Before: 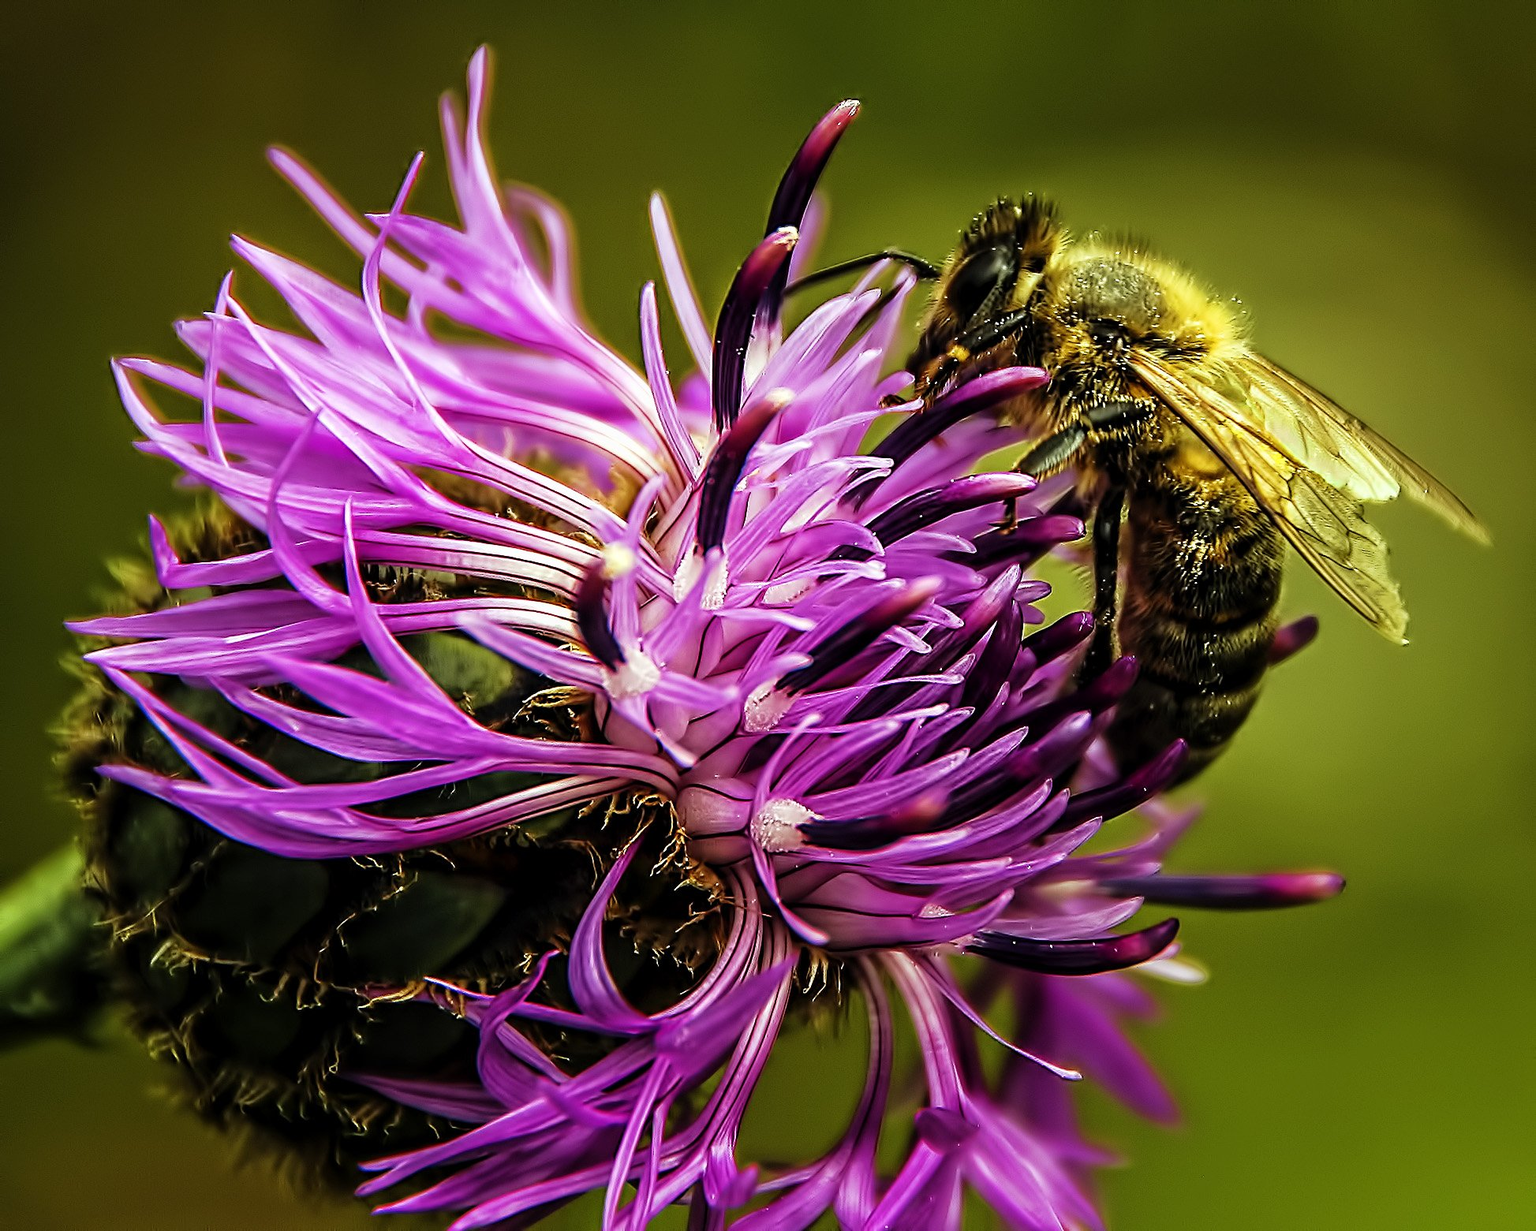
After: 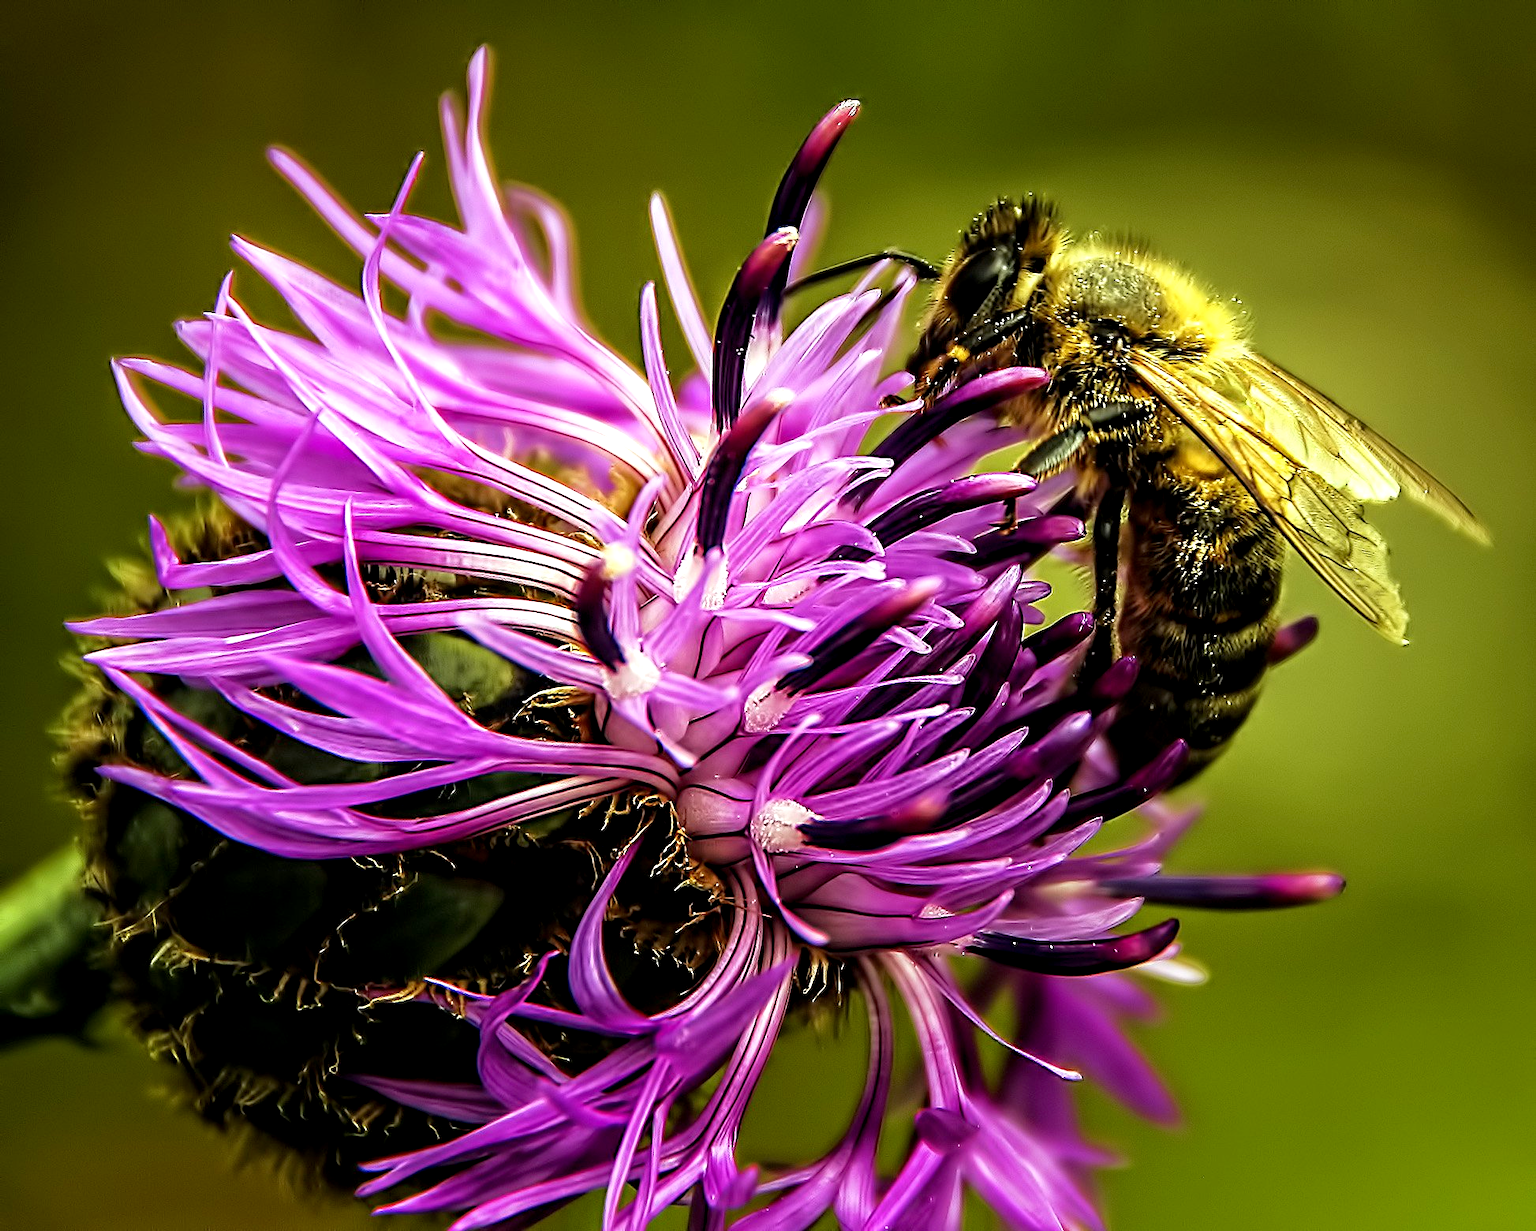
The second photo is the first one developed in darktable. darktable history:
exposure: black level correction 0.003, exposure 0.382 EV, compensate exposure bias true, compensate highlight preservation false
